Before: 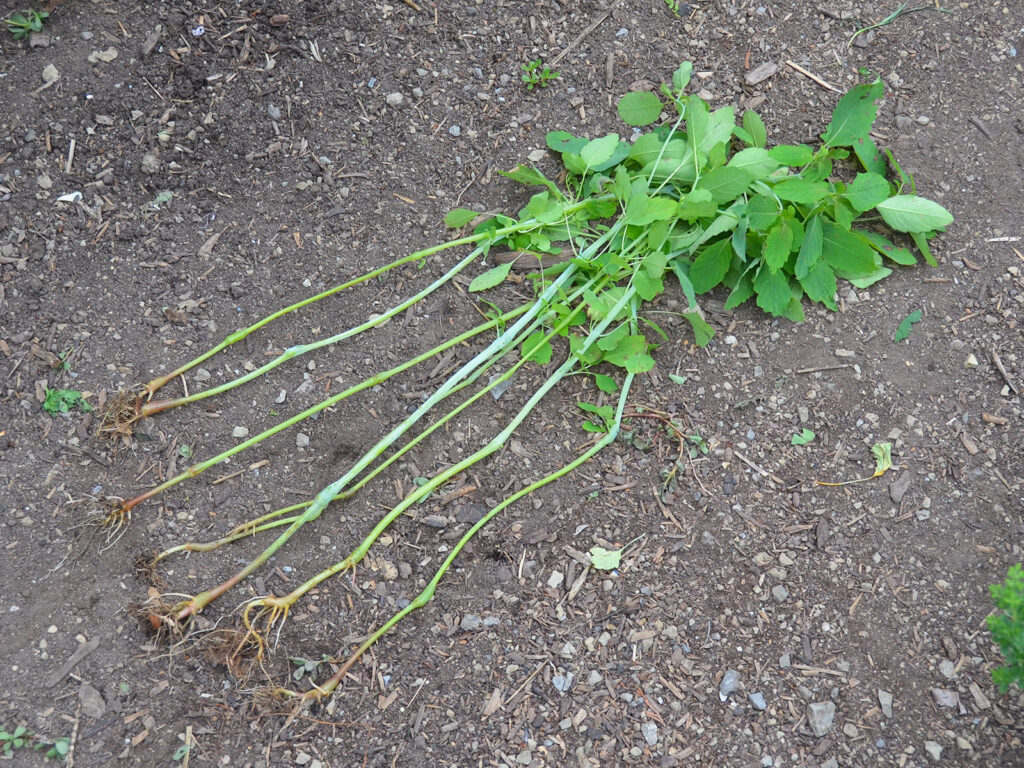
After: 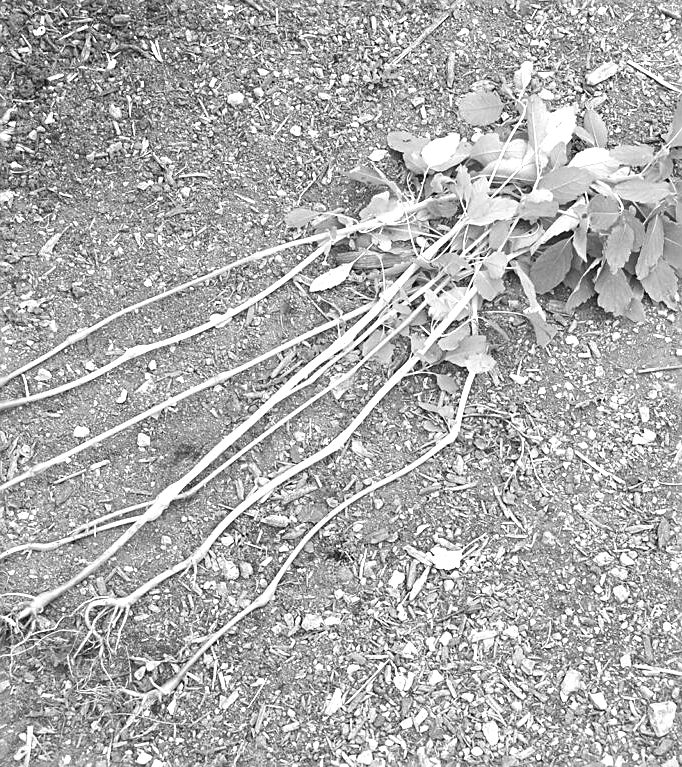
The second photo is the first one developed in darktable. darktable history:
color calibration: output gray [0.25, 0.35, 0.4, 0], x 0.355, y 0.369, temperature 4705.39 K, saturation algorithm version 1 (2020)
exposure: exposure 1.166 EV, compensate highlight preservation false
crop and rotate: left 15.596%, right 17.779%
sharpen: on, module defaults
